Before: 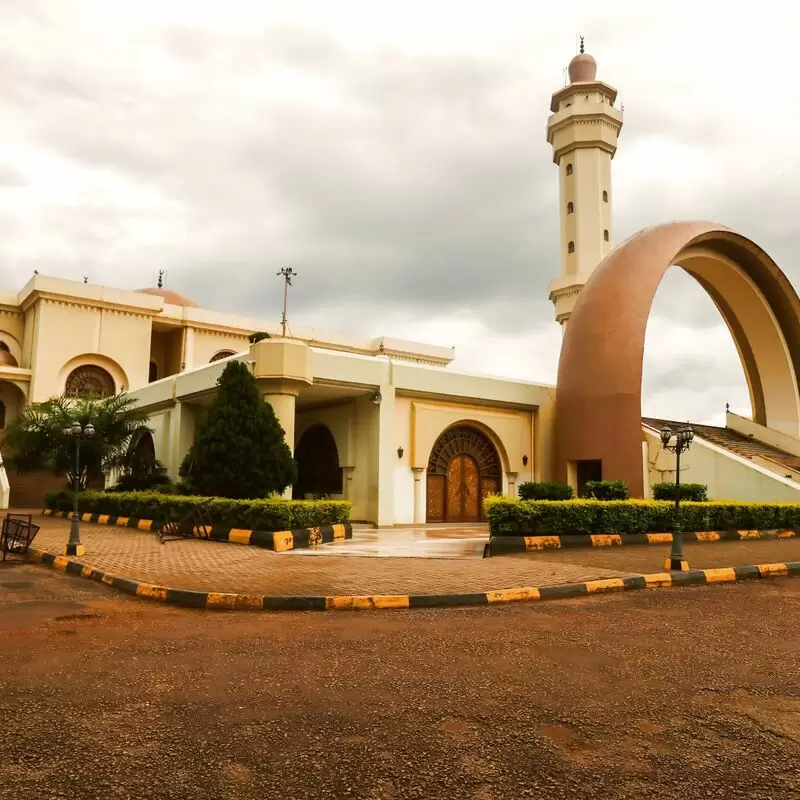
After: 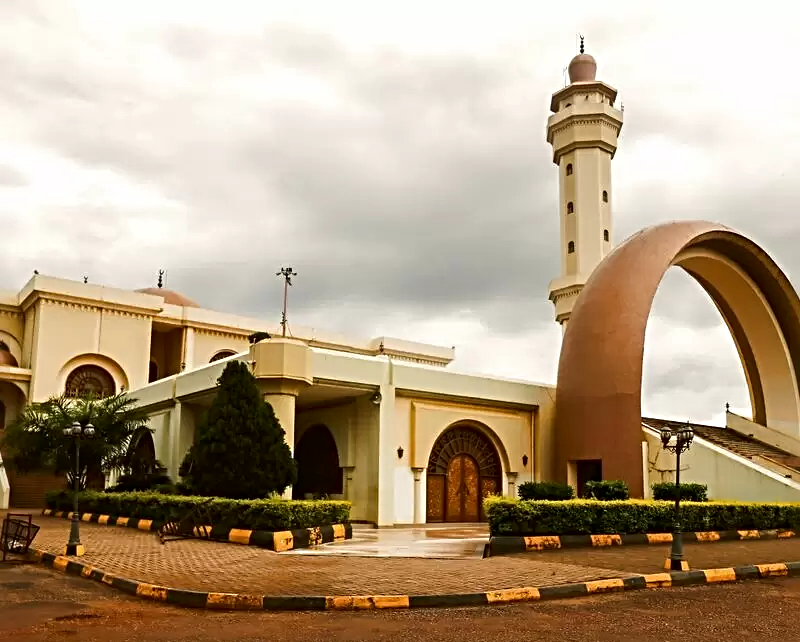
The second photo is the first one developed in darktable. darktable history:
sharpen: radius 4
crop: bottom 19.644%
contrast brightness saturation: brightness -0.09
